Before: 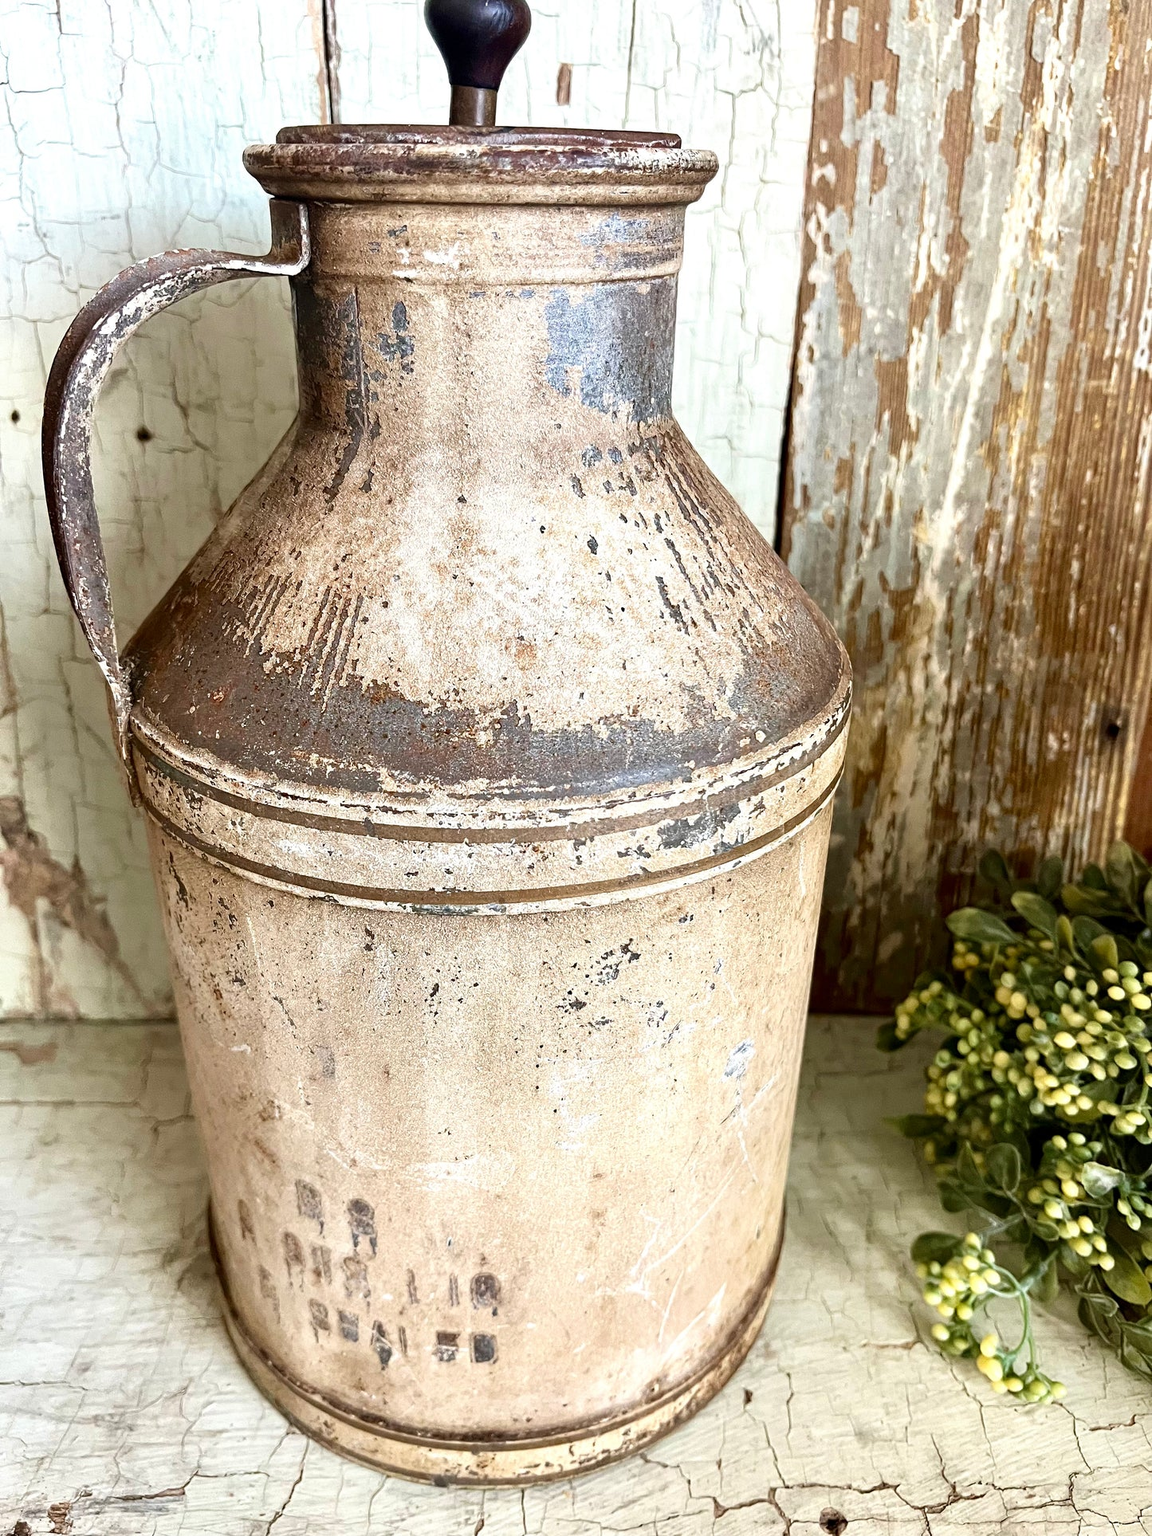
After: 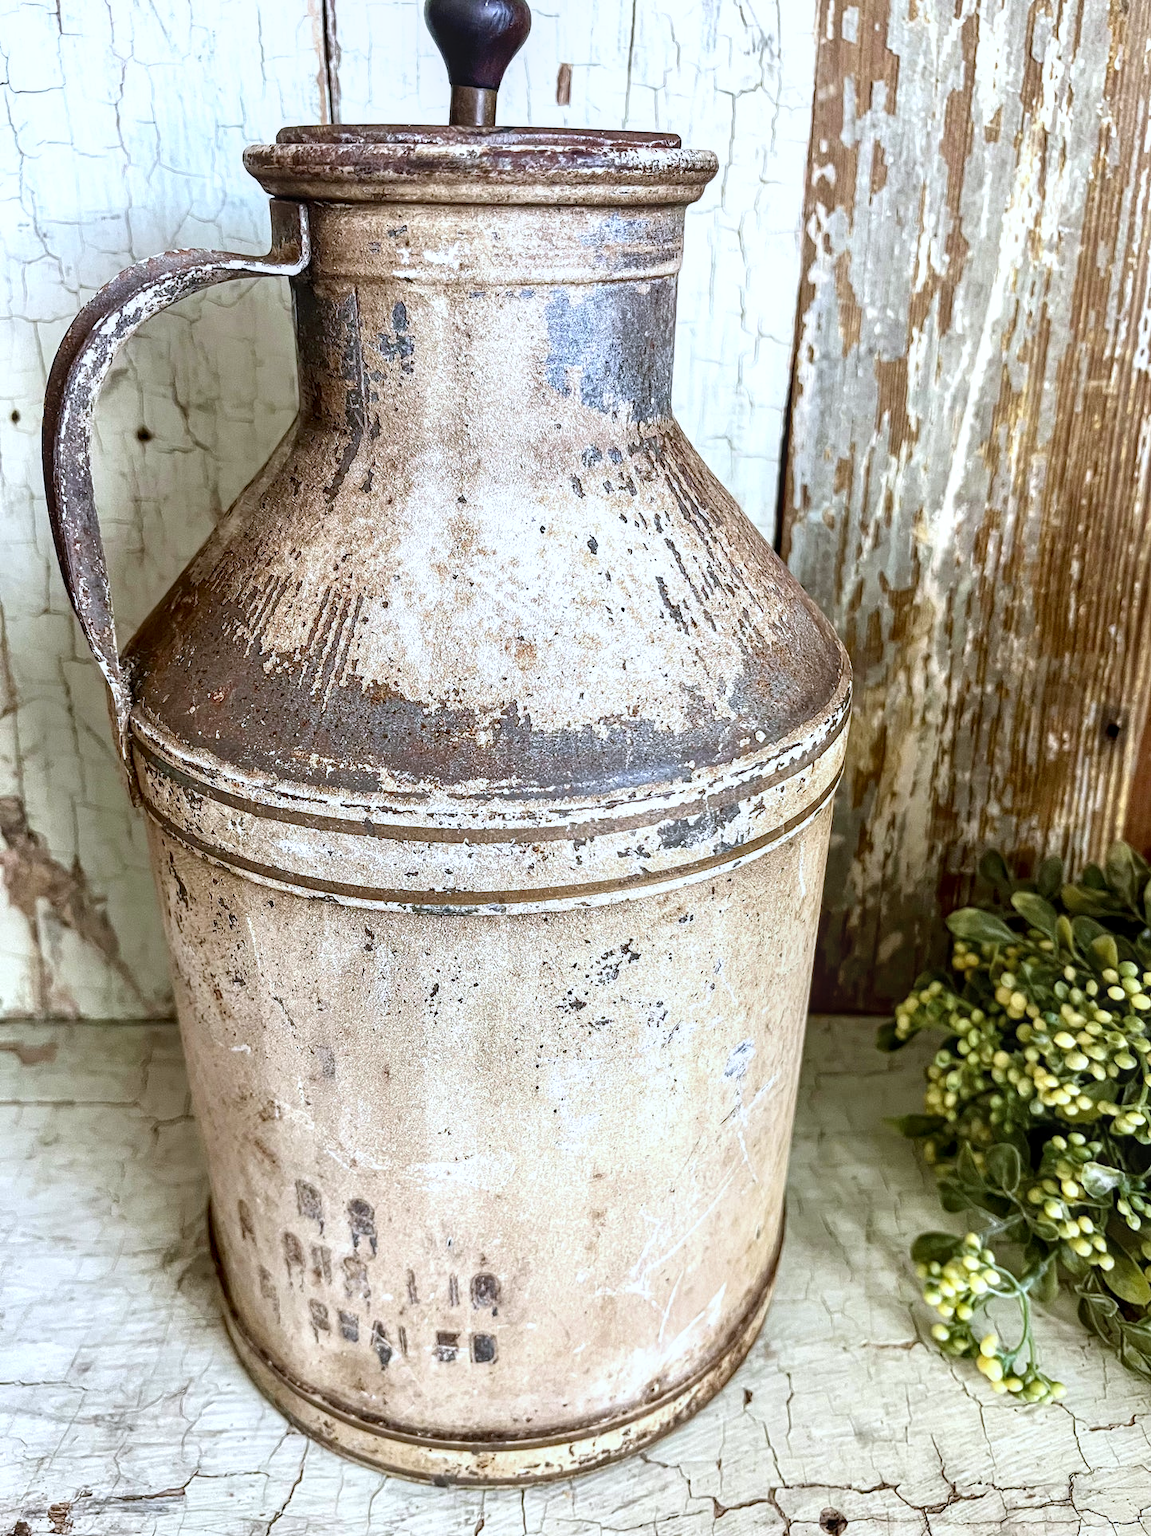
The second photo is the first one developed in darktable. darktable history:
white balance: red 0.954, blue 1.079
local contrast: on, module defaults
